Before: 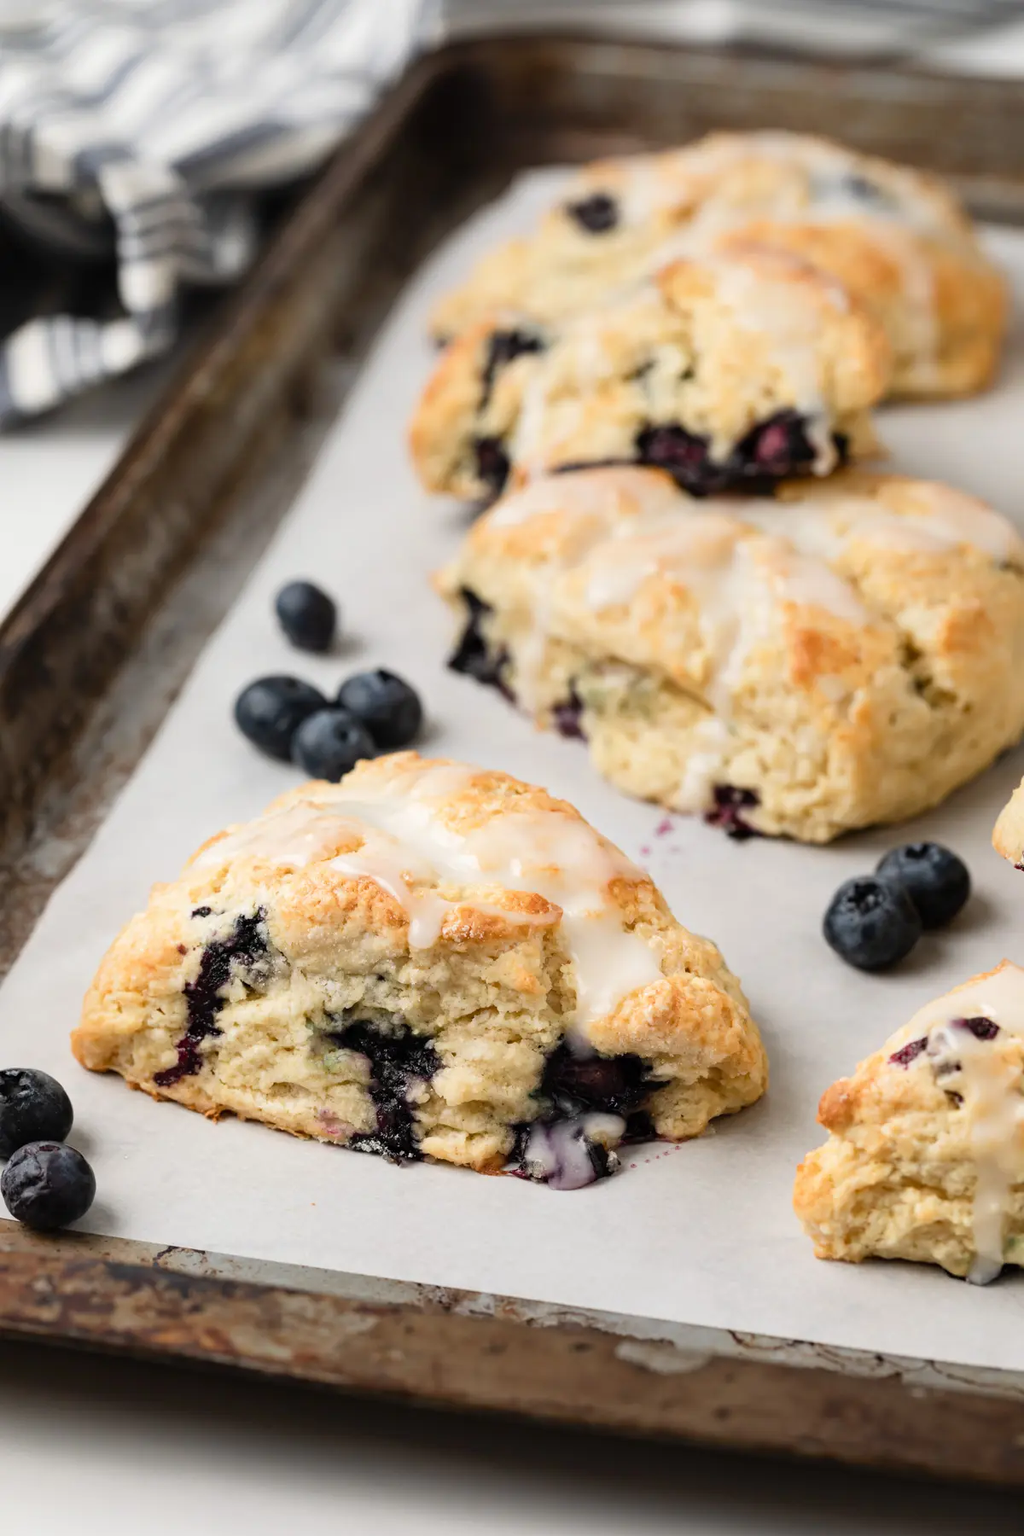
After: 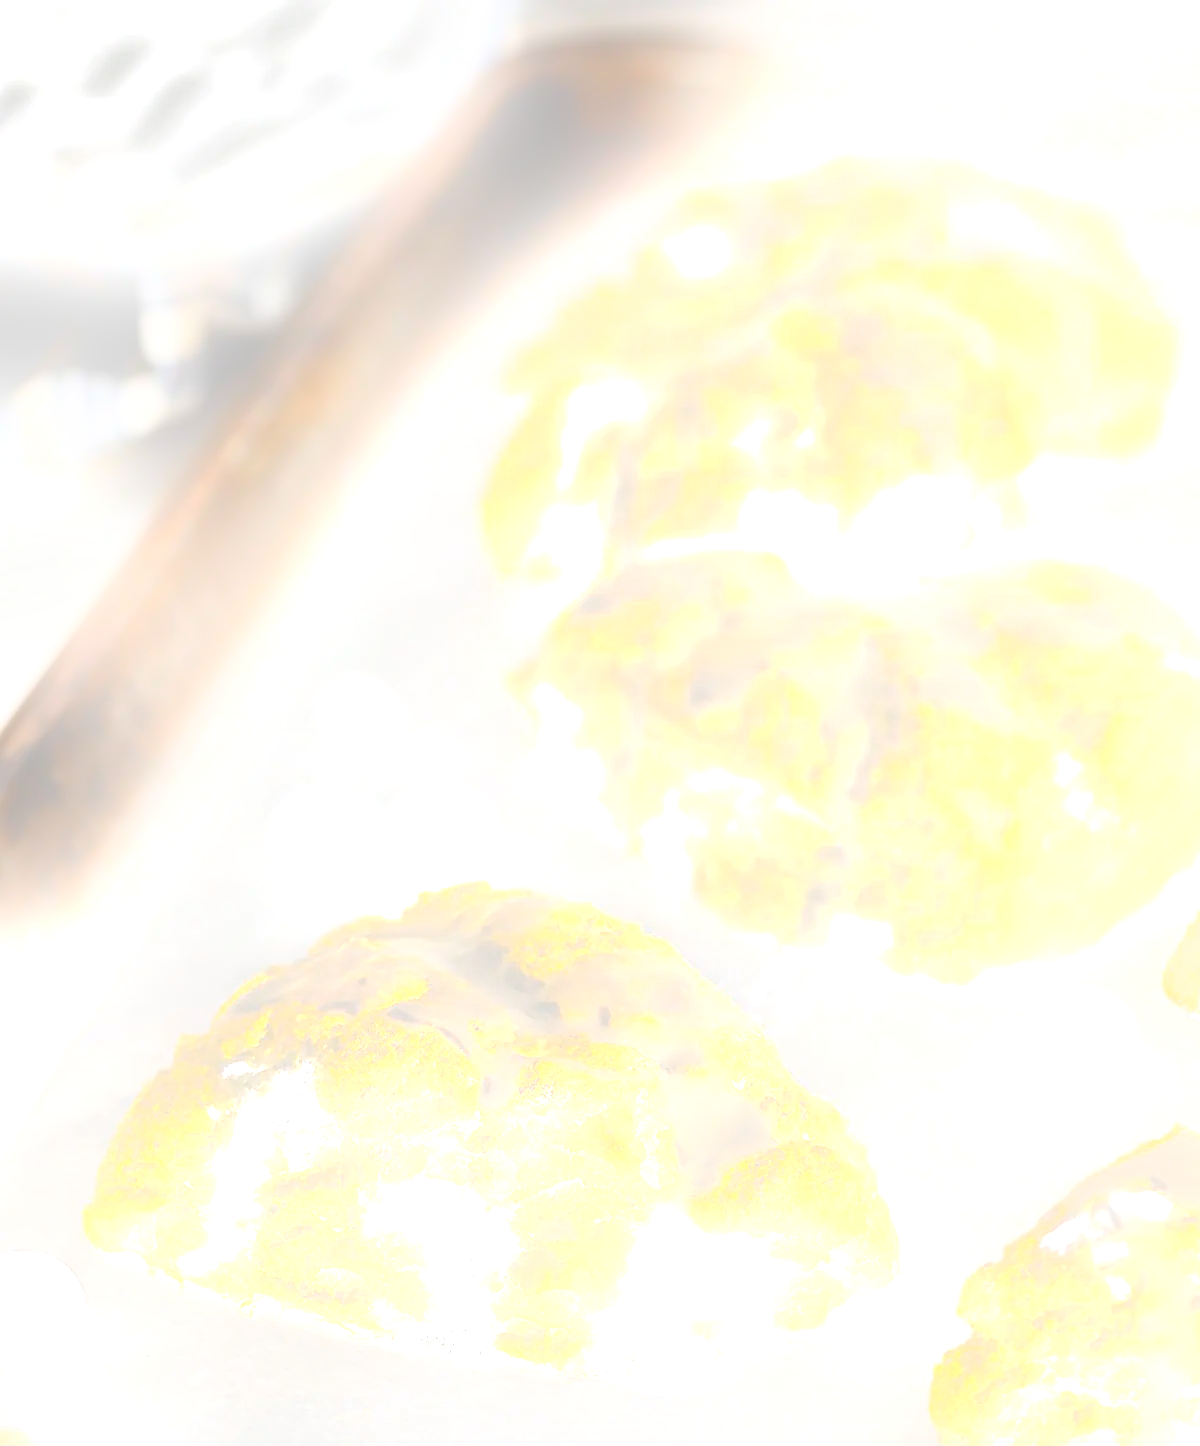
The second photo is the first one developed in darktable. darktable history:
shadows and highlights: shadows -12.5, white point adjustment 4, highlights 28.33
crop: bottom 19.644%
base curve: curves: ch0 [(0, 0) (0.472, 0.508) (1, 1)]
sharpen: radius 1.864, amount 0.398, threshold 1.271
local contrast: mode bilateral grid, contrast 20, coarseness 50, detail 120%, midtone range 0.2
bloom: size 25%, threshold 5%, strength 90%
tone equalizer: -8 EV -0.417 EV, -7 EV -0.389 EV, -6 EV -0.333 EV, -5 EV -0.222 EV, -3 EV 0.222 EV, -2 EV 0.333 EV, -1 EV 0.389 EV, +0 EV 0.417 EV, edges refinement/feathering 500, mask exposure compensation -1.57 EV, preserve details no
contrast brightness saturation: saturation -0.1
